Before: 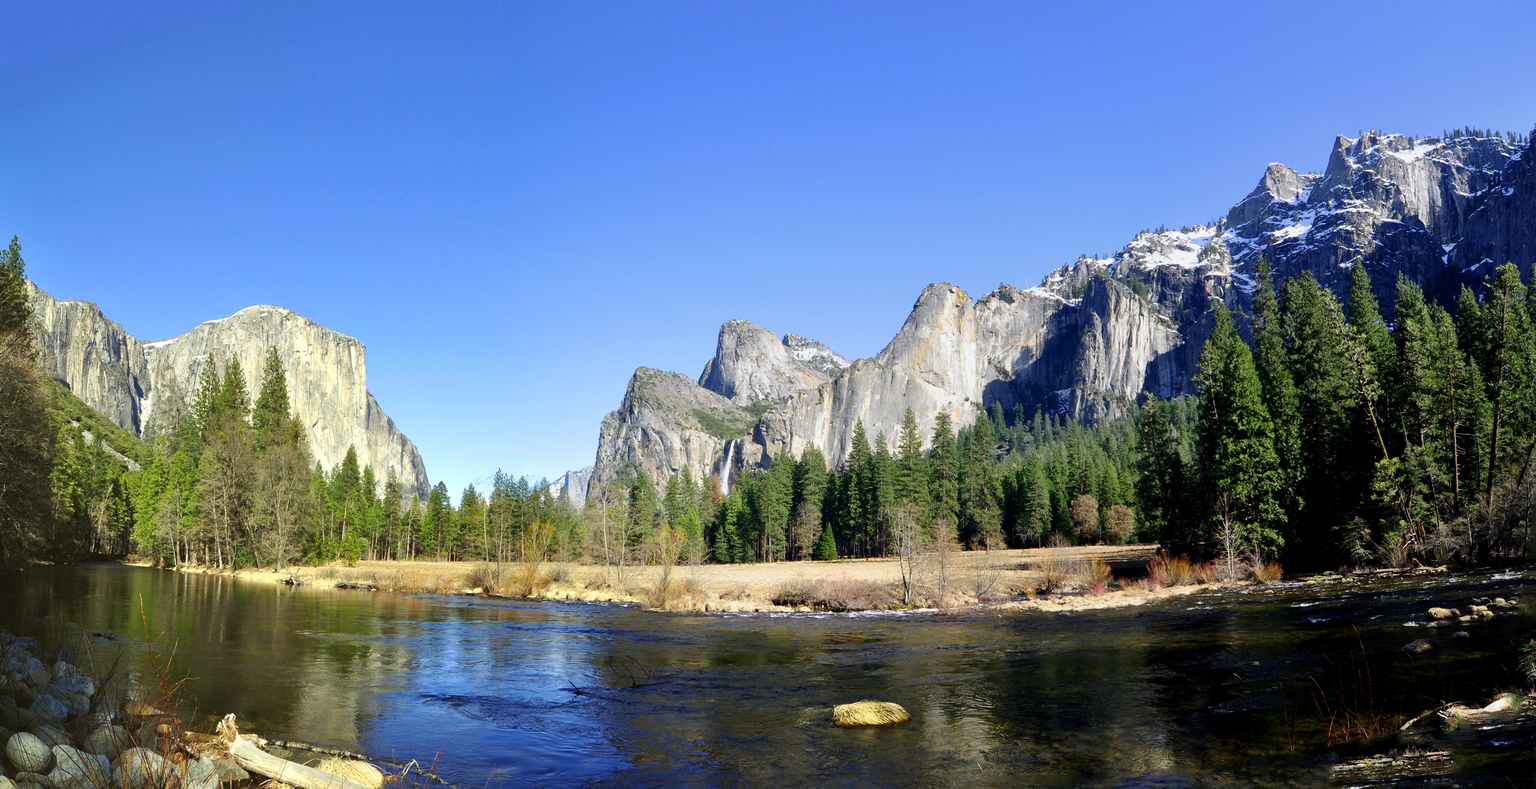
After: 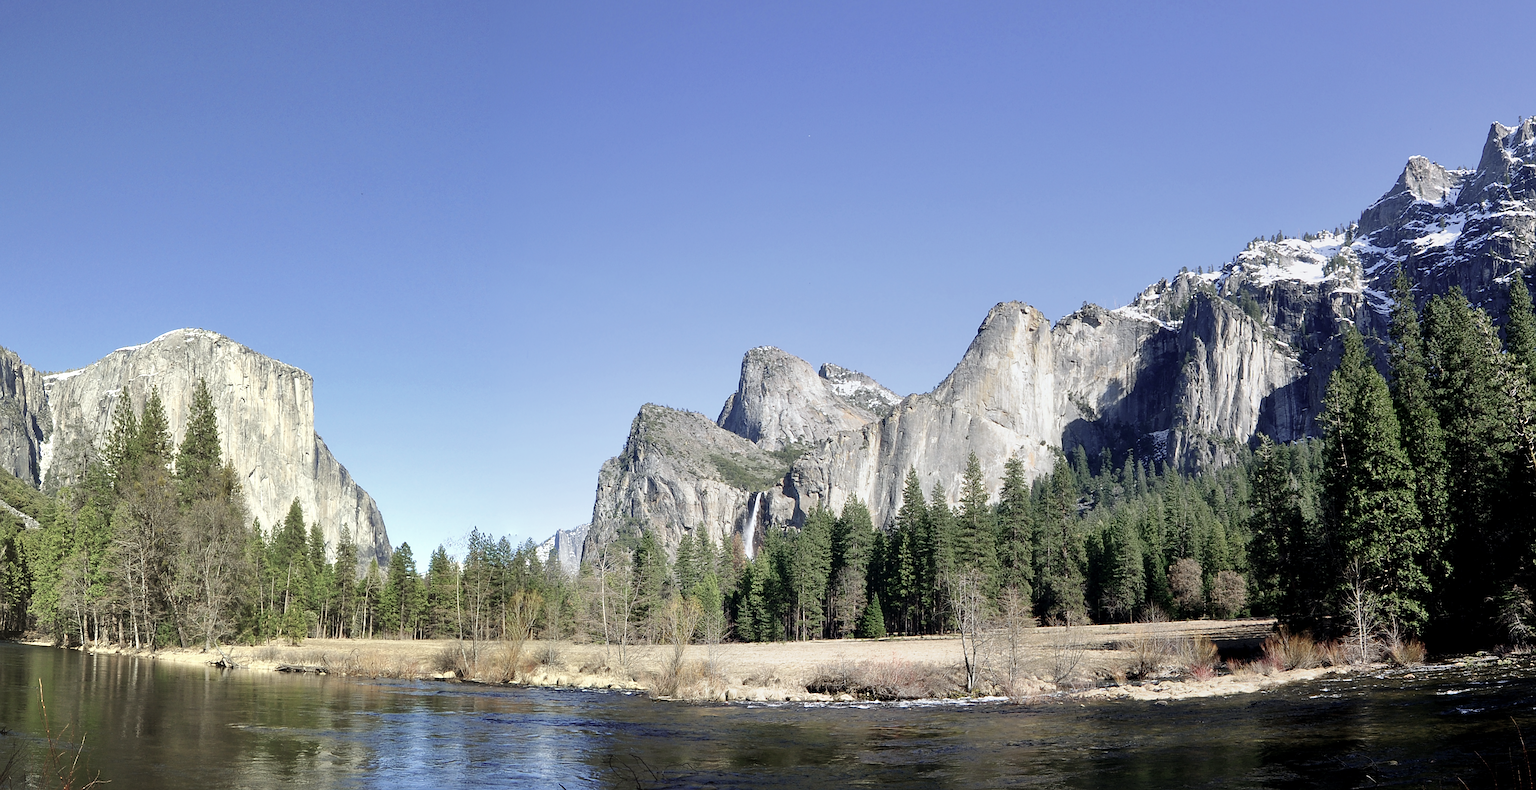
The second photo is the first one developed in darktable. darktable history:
crop and rotate: left 7.029%, top 4.393%, right 10.557%, bottom 12.957%
color zones: curves: ch0 [(0, 0.559) (0.153, 0.551) (0.229, 0.5) (0.429, 0.5) (0.571, 0.5) (0.714, 0.5) (0.857, 0.5) (1, 0.559)]; ch1 [(0, 0.417) (0.112, 0.336) (0.213, 0.26) (0.429, 0.34) (0.571, 0.35) (0.683, 0.331) (0.857, 0.344) (1, 0.417)]
sharpen: on, module defaults
